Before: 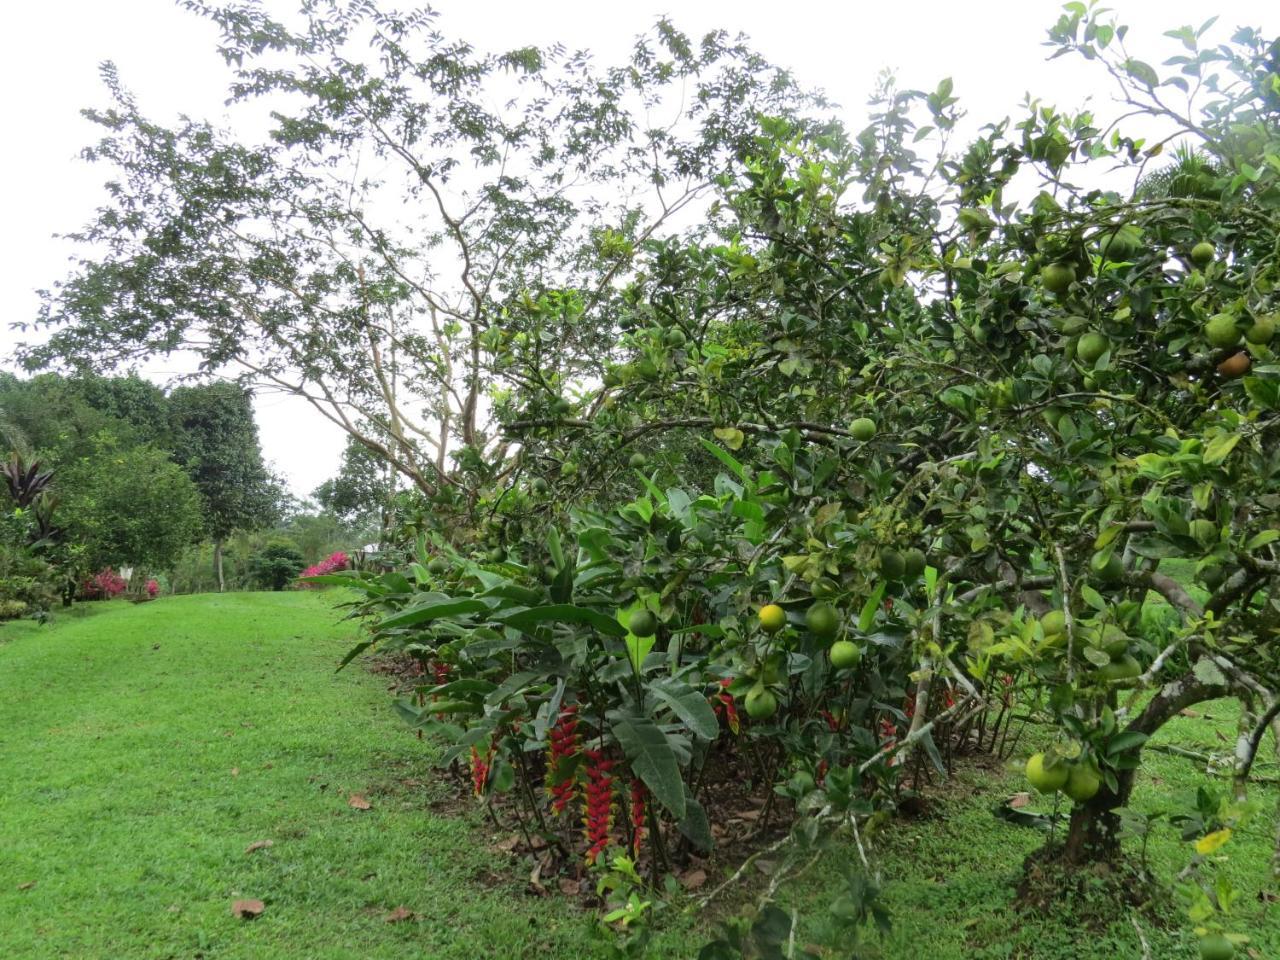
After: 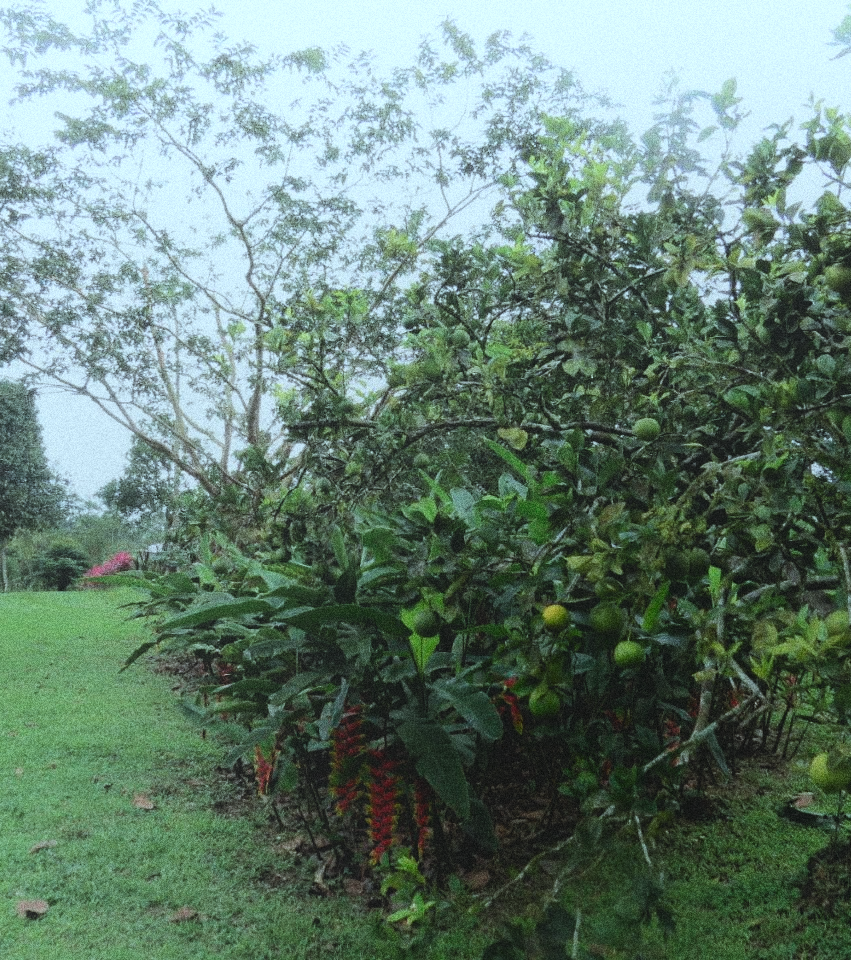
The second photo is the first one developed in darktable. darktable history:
exposure: exposure 0.014 EV, compensate highlight preservation false
color correction: highlights a* -12.64, highlights b* -18.1, saturation 0.7
crop: left 16.899%, right 16.556%
tone curve: curves: ch0 [(0, 0.019) (0.11, 0.036) (0.259, 0.214) (0.378, 0.365) (0.499, 0.529) (1, 1)], color space Lab, linked channels, preserve colors none
local contrast: detail 70%
grain: coarseness 14.49 ISO, strength 48.04%, mid-tones bias 35%
shadows and highlights: shadows -70, highlights 35, soften with gaussian
